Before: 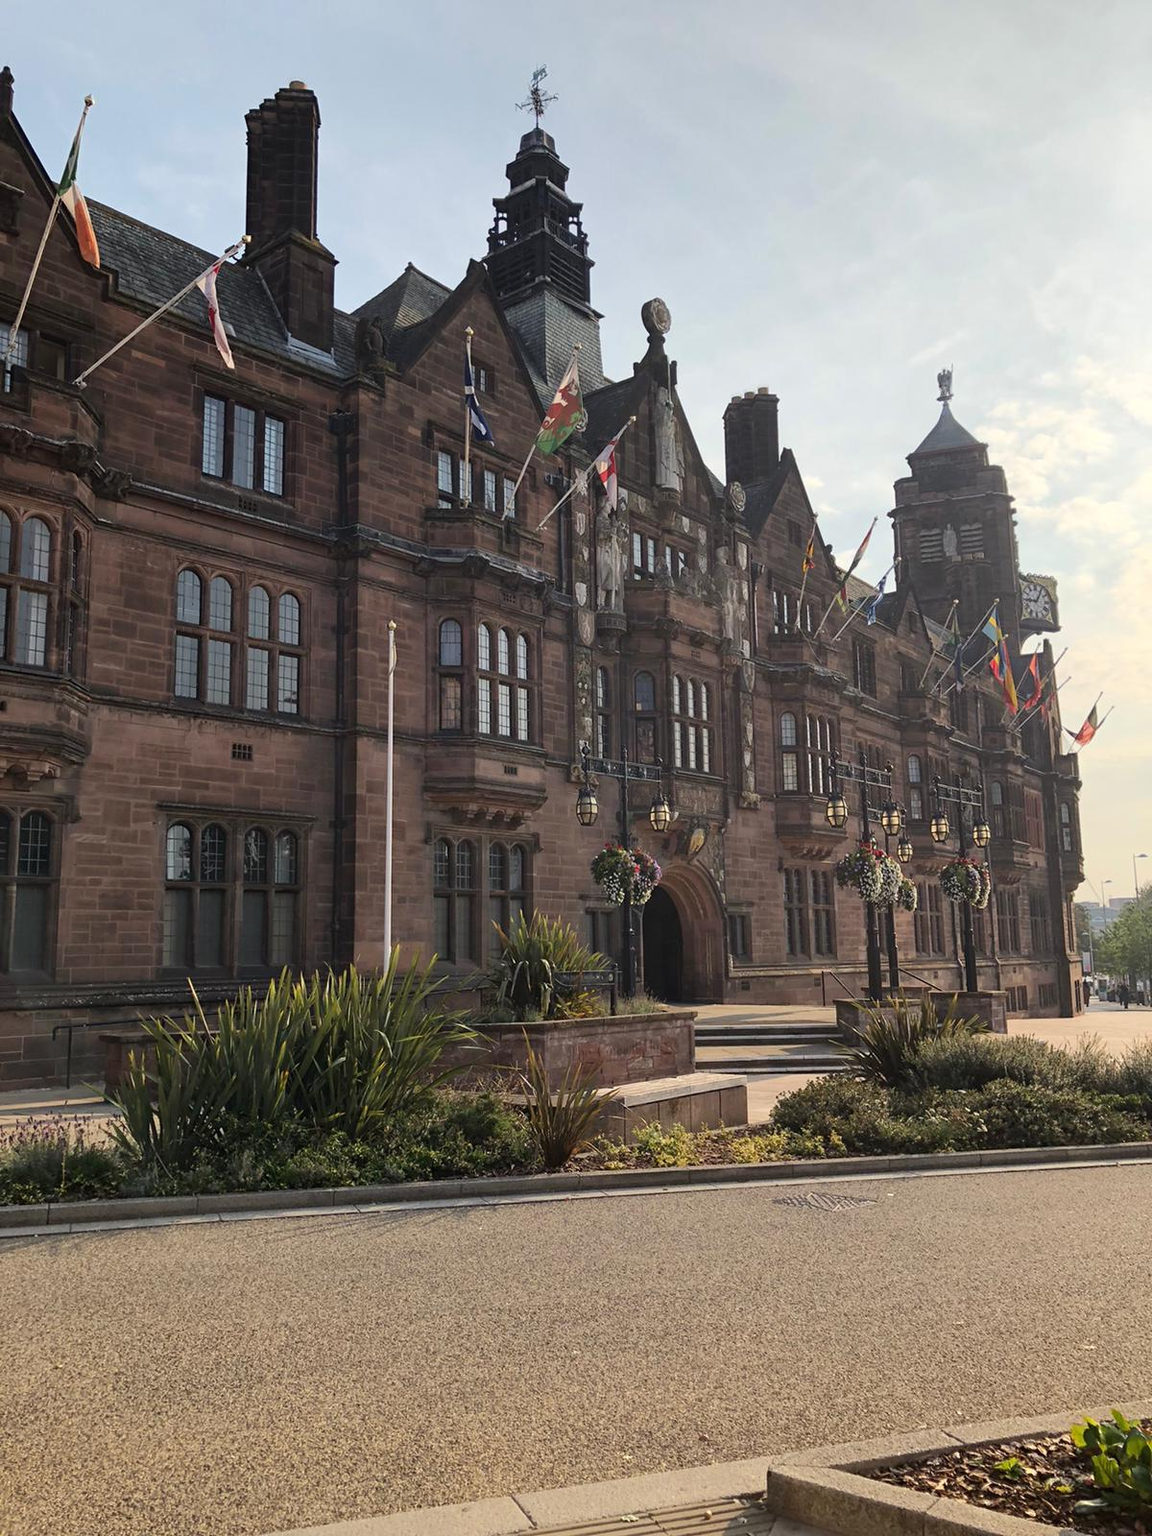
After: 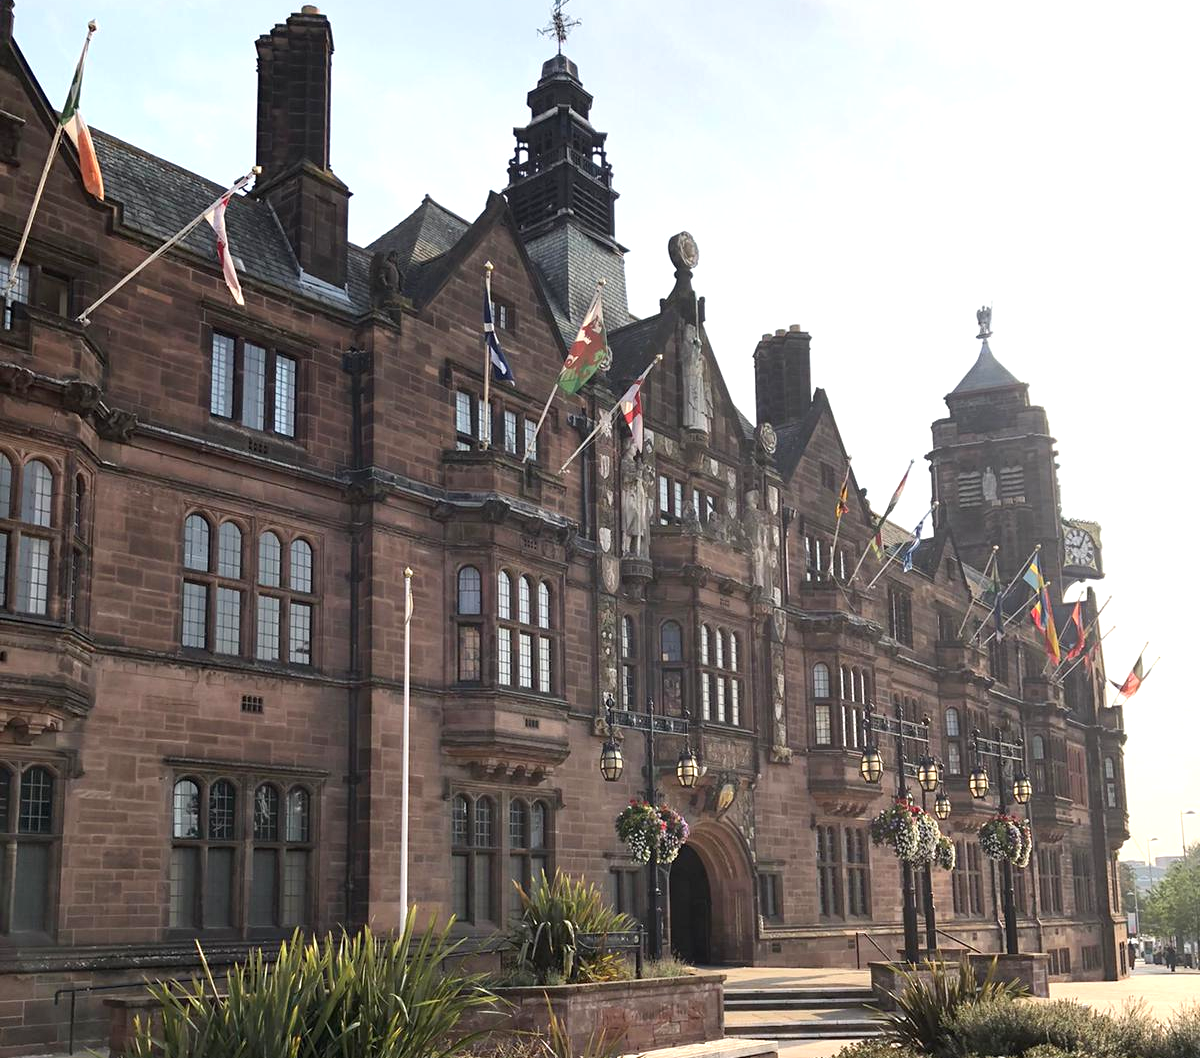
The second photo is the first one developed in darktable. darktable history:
exposure: black level correction 0.001, exposure 0.673 EV, compensate highlight preservation false
crop and rotate: top 4.948%, bottom 28.877%
contrast brightness saturation: saturation -0.062
